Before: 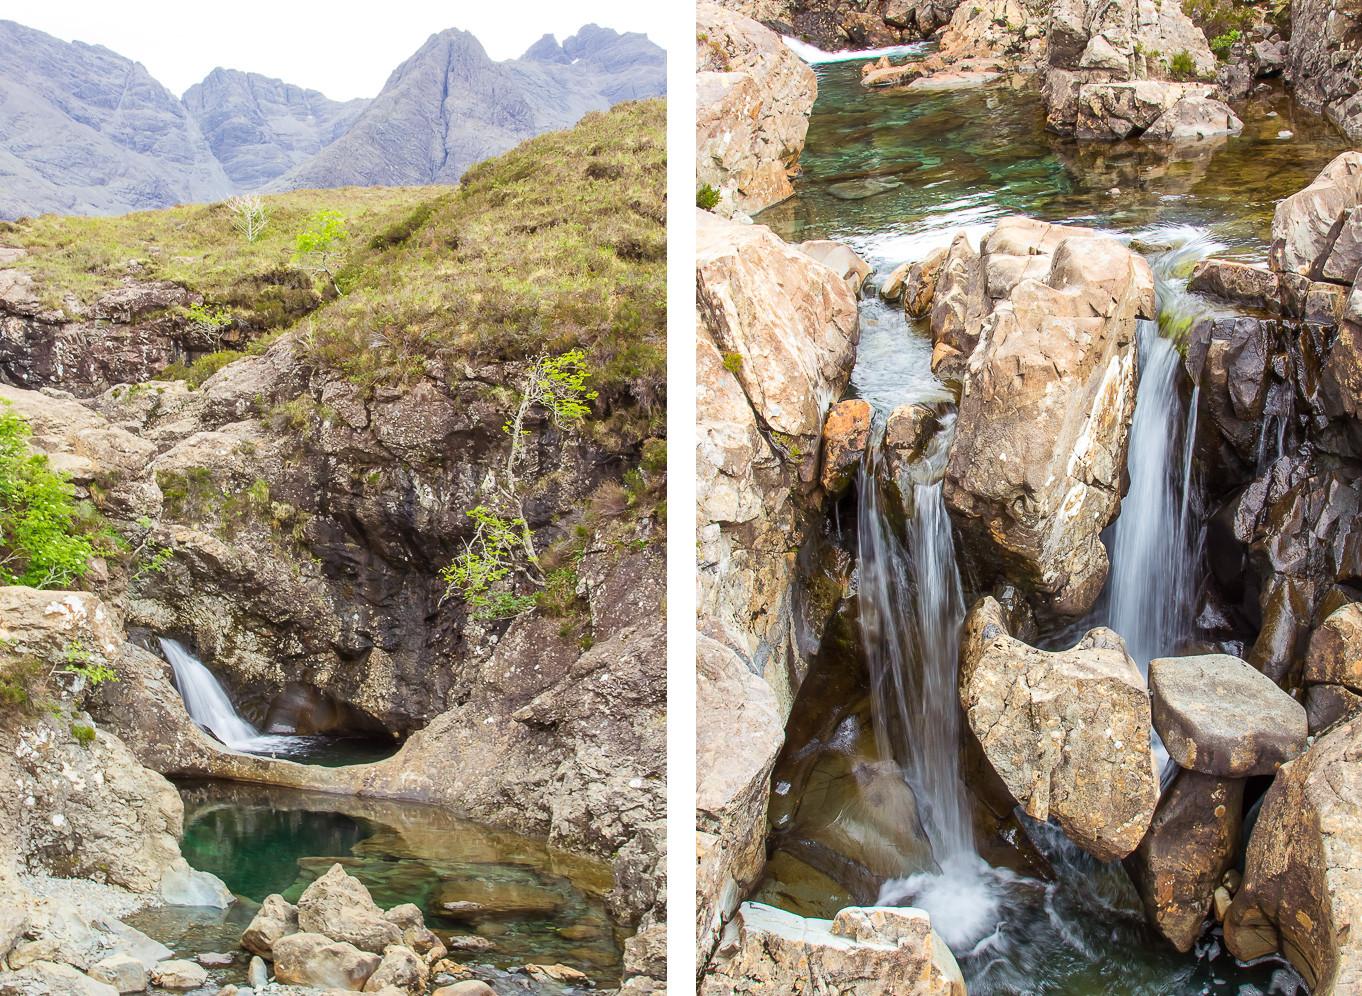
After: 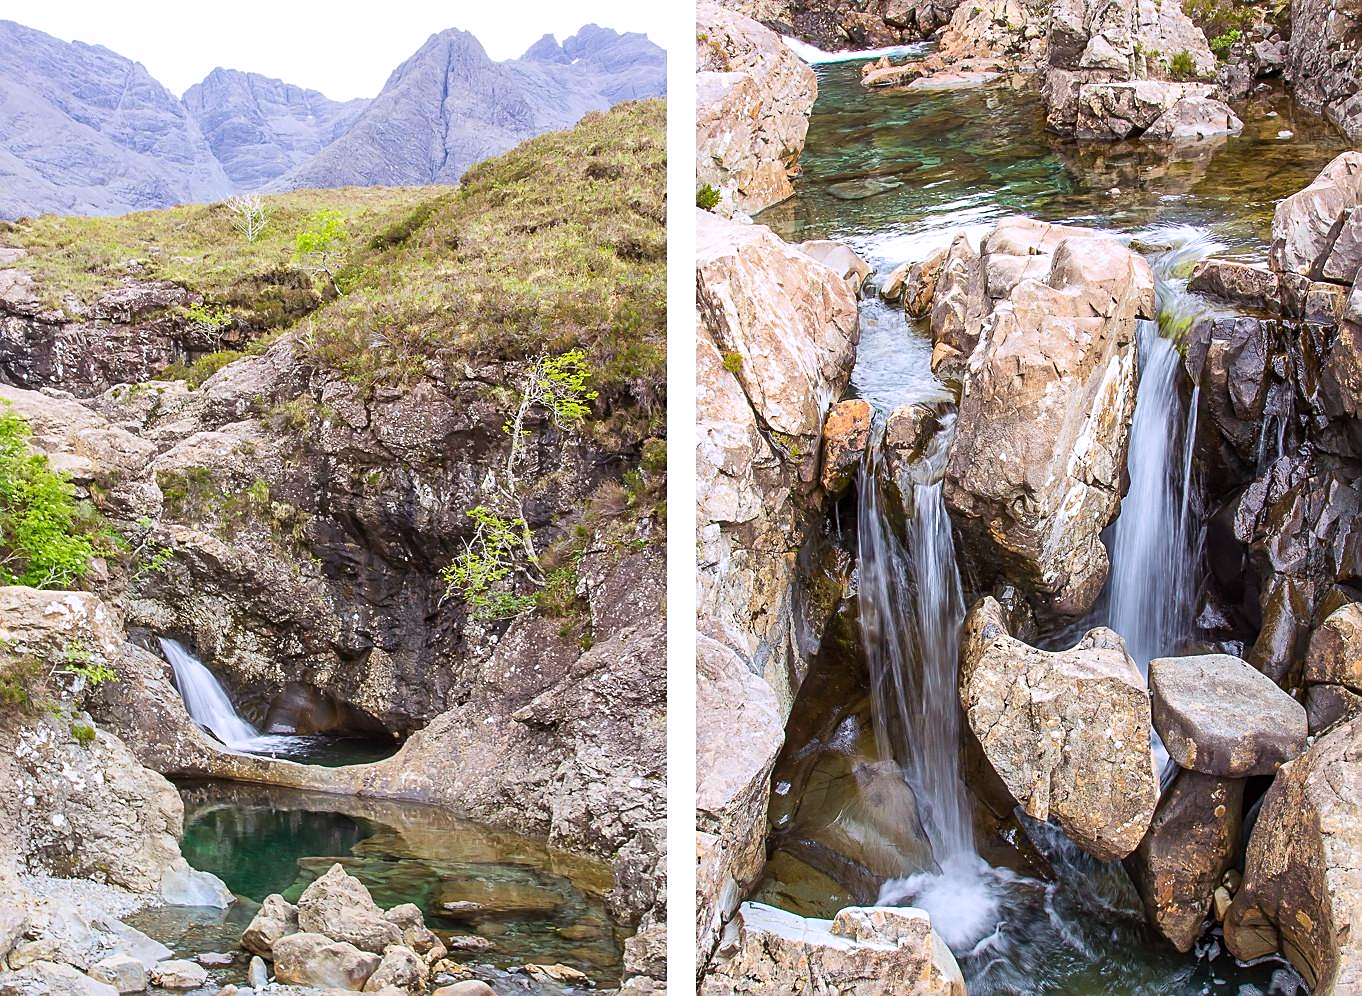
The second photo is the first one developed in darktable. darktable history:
white balance: red 1.004, blue 1.096
sharpen: on, module defaults
